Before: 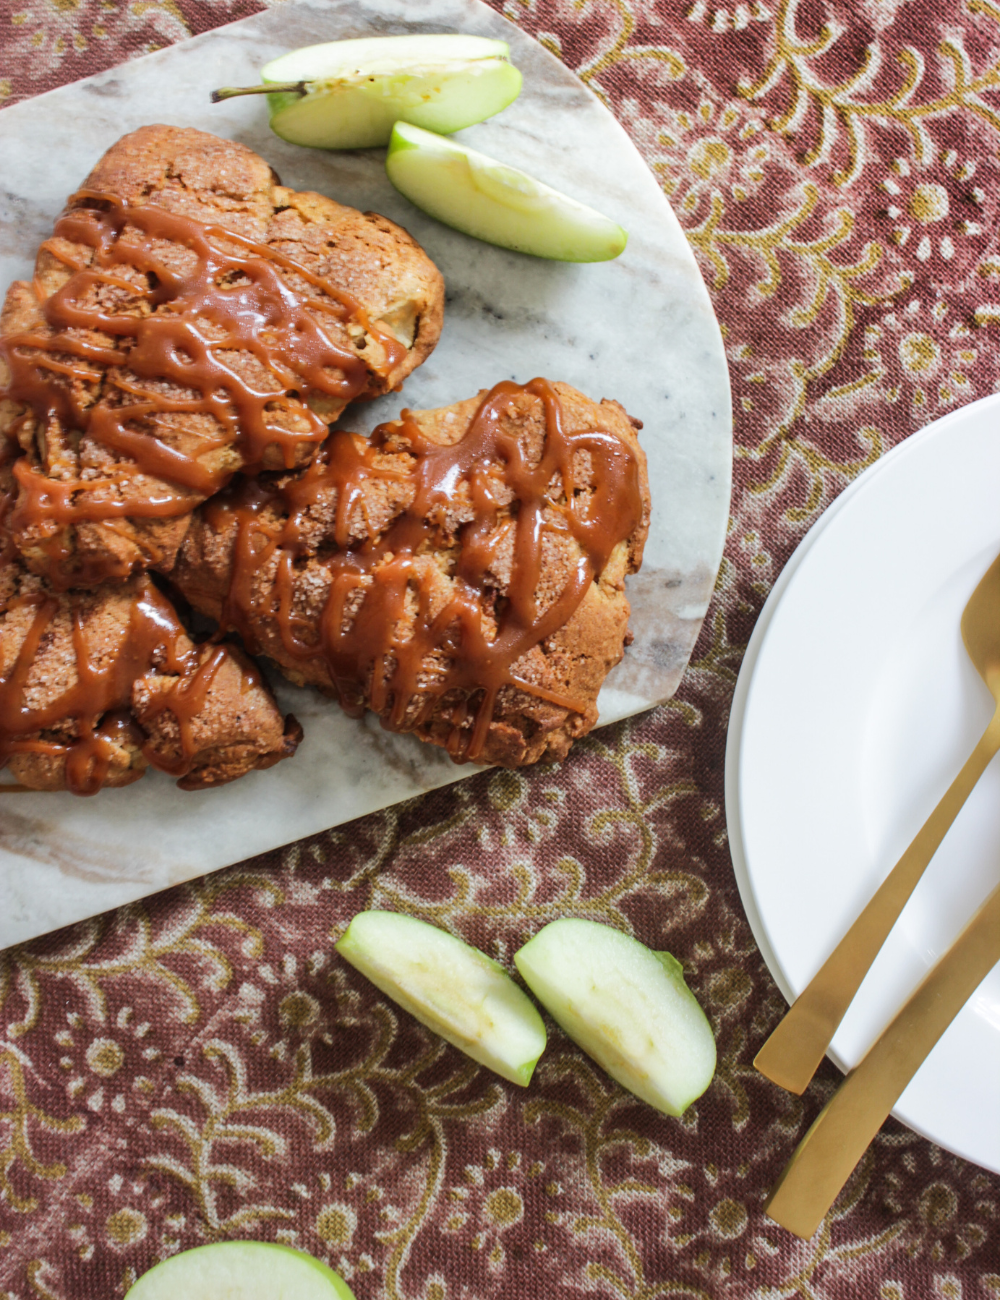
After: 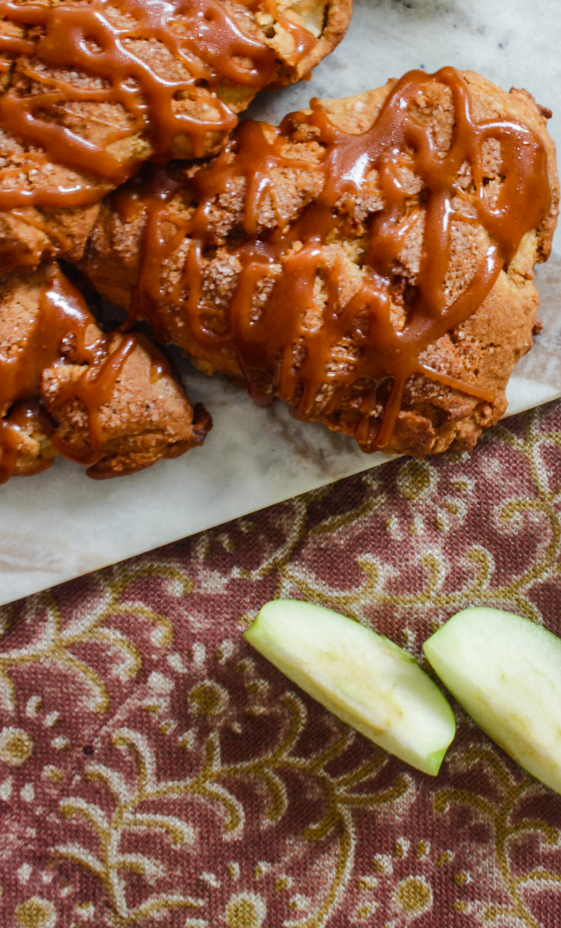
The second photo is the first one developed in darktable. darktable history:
color balance rgb: shadows lift › chroma 3.036%, shadows lift › hue 278.63°, linear chroma grading › global chroma 15.379%, perceptual saturation grading › global saturation 0.739%, perceptual saturation grading › highlights -25.108%, perceptual saturation grading › shadows 29.62%
crop: left 9.182%, top 23.935%, right 34.651%, bottom 4.66%
